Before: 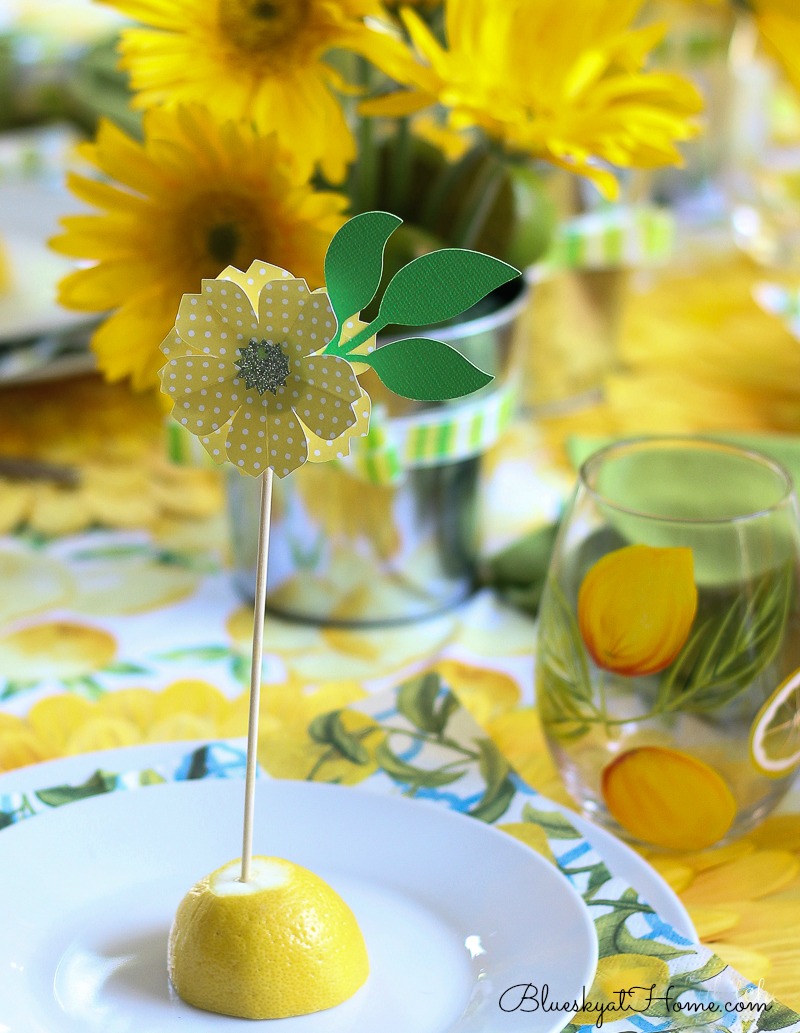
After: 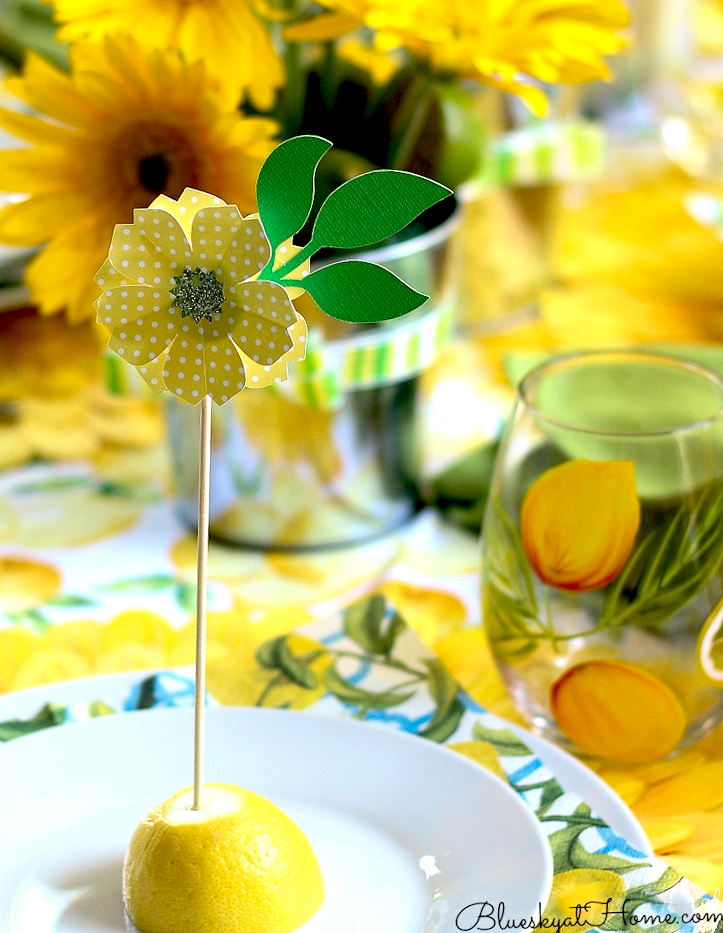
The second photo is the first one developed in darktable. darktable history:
white balance: red 1.029, blue 0.92
exposure: black level correction 0.031, exposure 0.304 EV, compensate highlight preservation false
crop and rotate: angle 1.96°, left 5.673%, top 5.673%
contrast equalizer: octaves 7, y [[0.6 ×6], [0.55 ×6], [0 ×6], [0 ×6], [0 ×6]], mix 0.15
